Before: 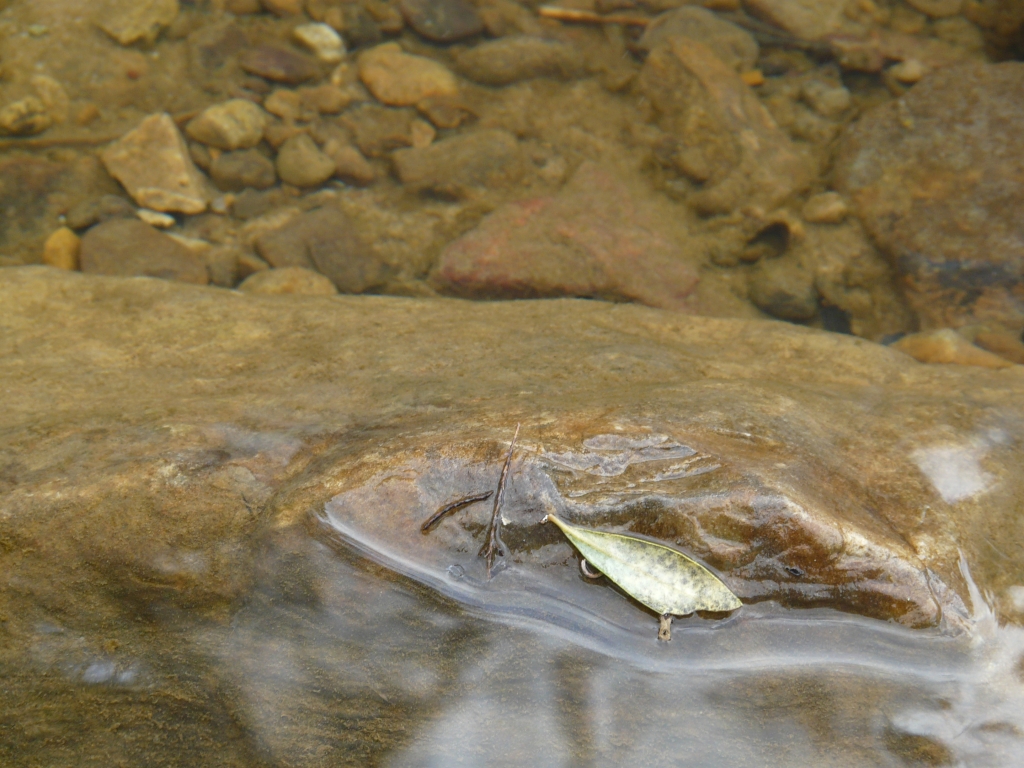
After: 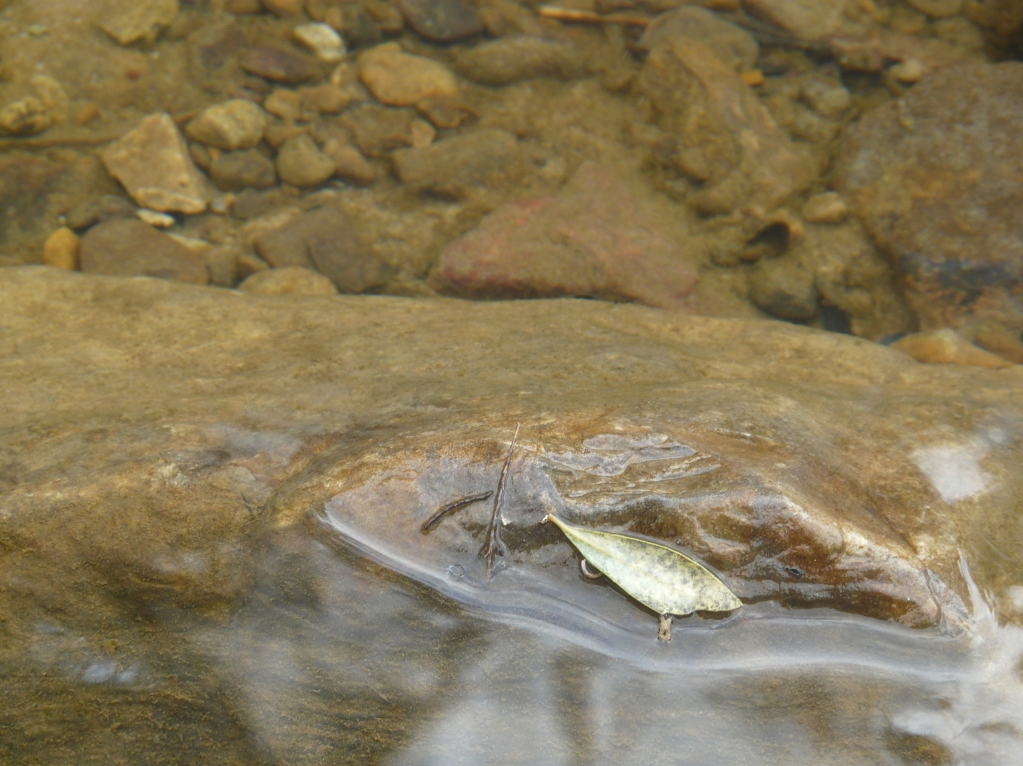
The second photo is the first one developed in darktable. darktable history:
crop: top 0.05%, bottom 0.098%
haze removal: strength -0.1, adaptive false
